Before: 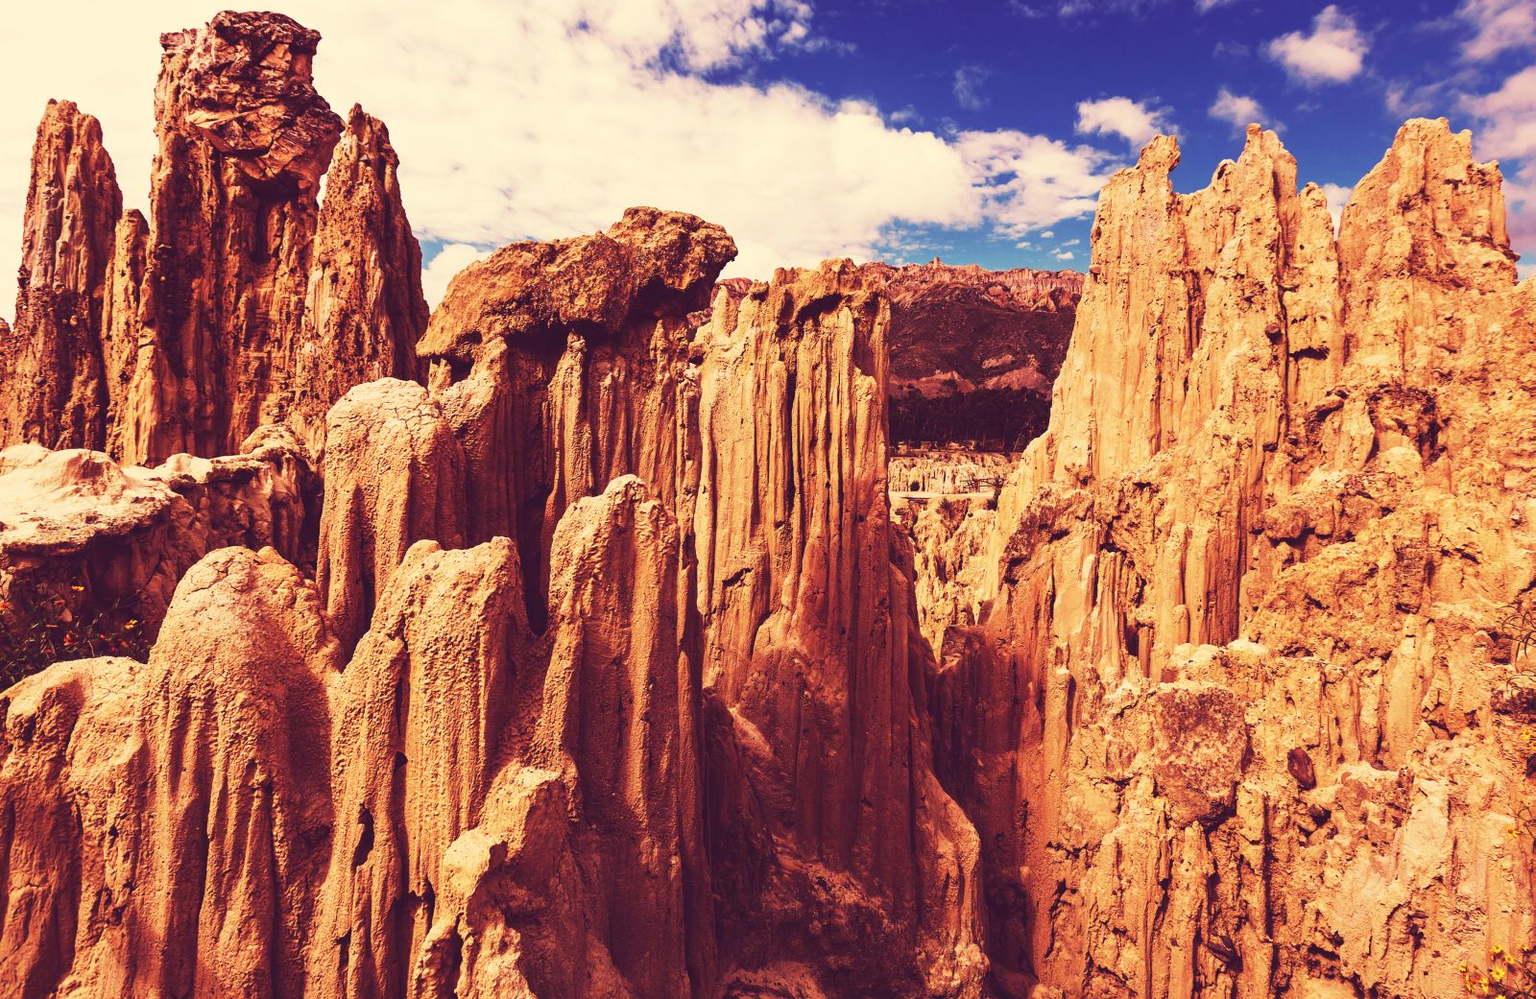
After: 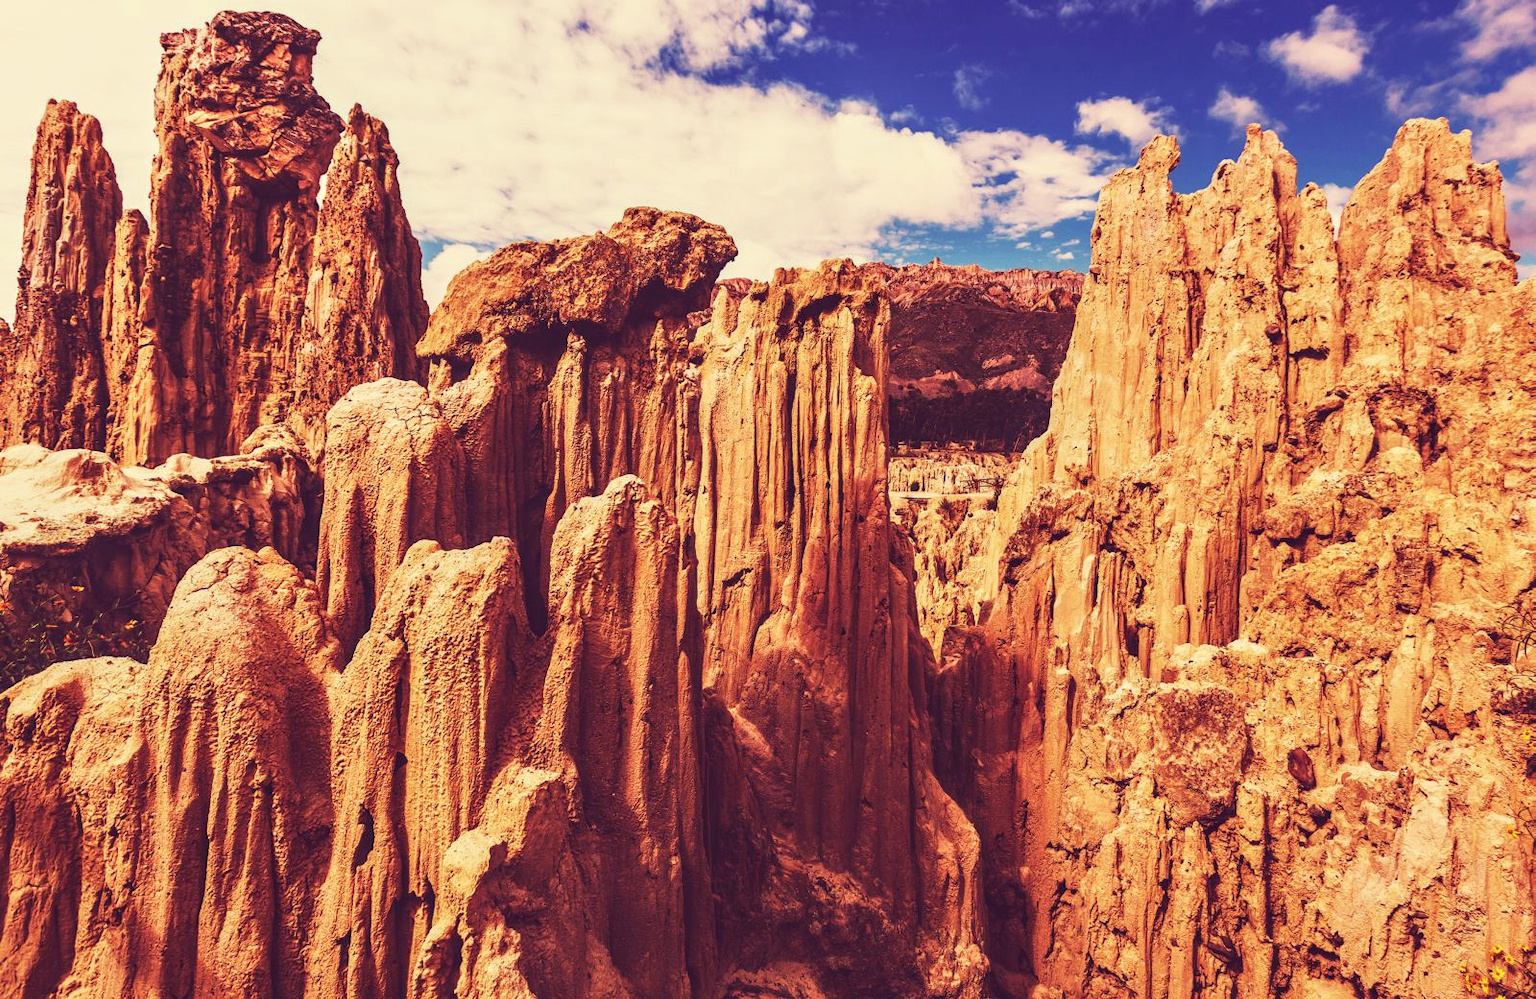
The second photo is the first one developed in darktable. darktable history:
local contrast: detail 110%
contrast equalizer: octaves 7, y [[0.515 ×6], [0.507 ×6], [0.425 ×6], [0 ×6], [0 ×6]]
